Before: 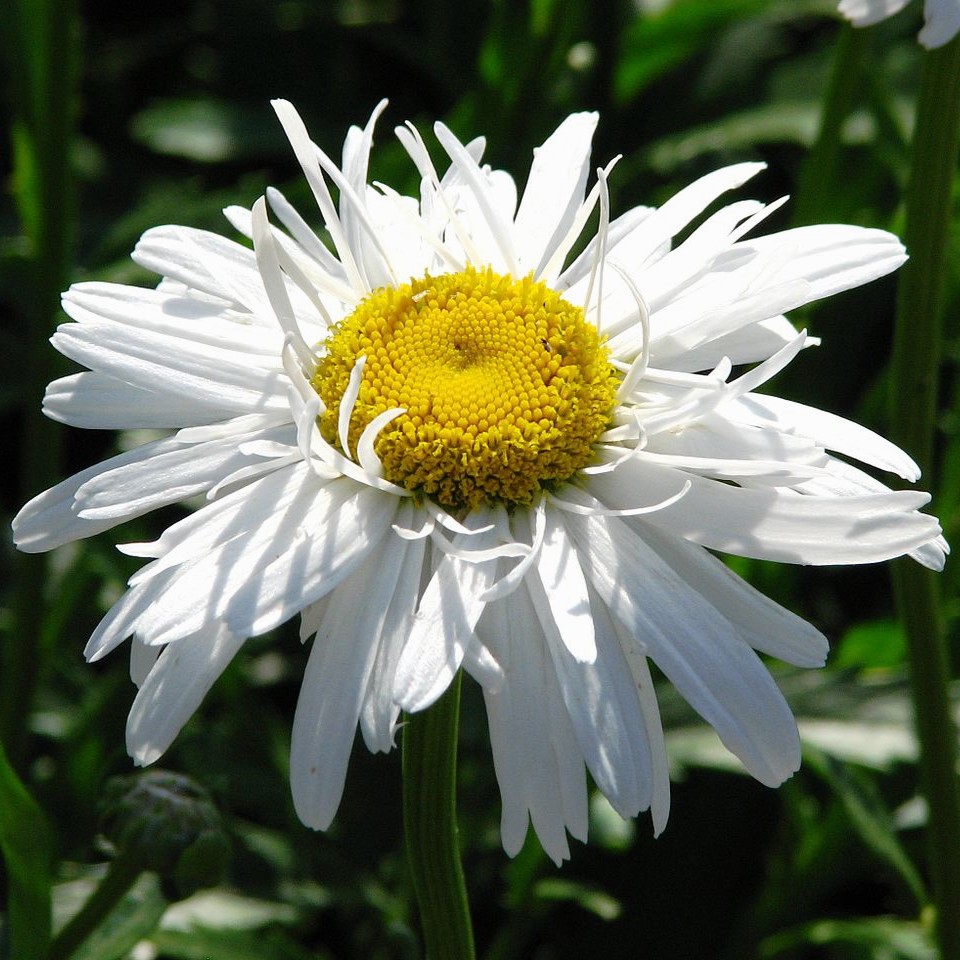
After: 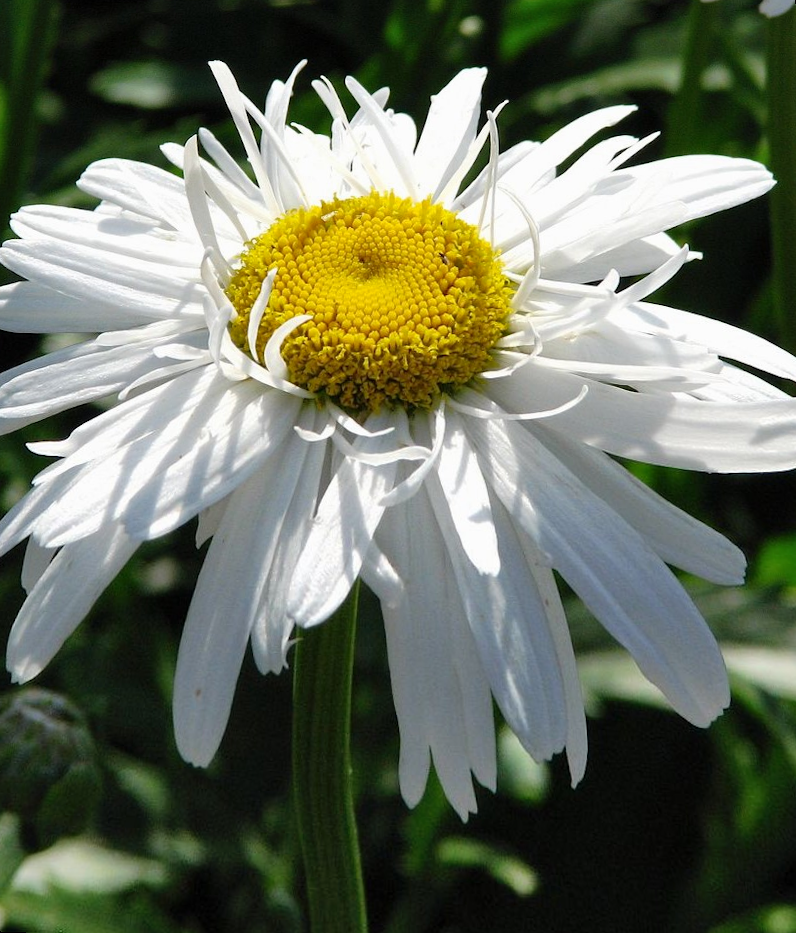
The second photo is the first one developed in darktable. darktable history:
rotate and perspective: rotation 0.72°, lens shift (vertical) -0.352, lens shift (horizontal) -0.051, crop left 0.152, crop right 0.859, crop top 0.019, crop bottom 0.964
shadows and highlights: shadows 35, highlights -35, soften with gaussian
